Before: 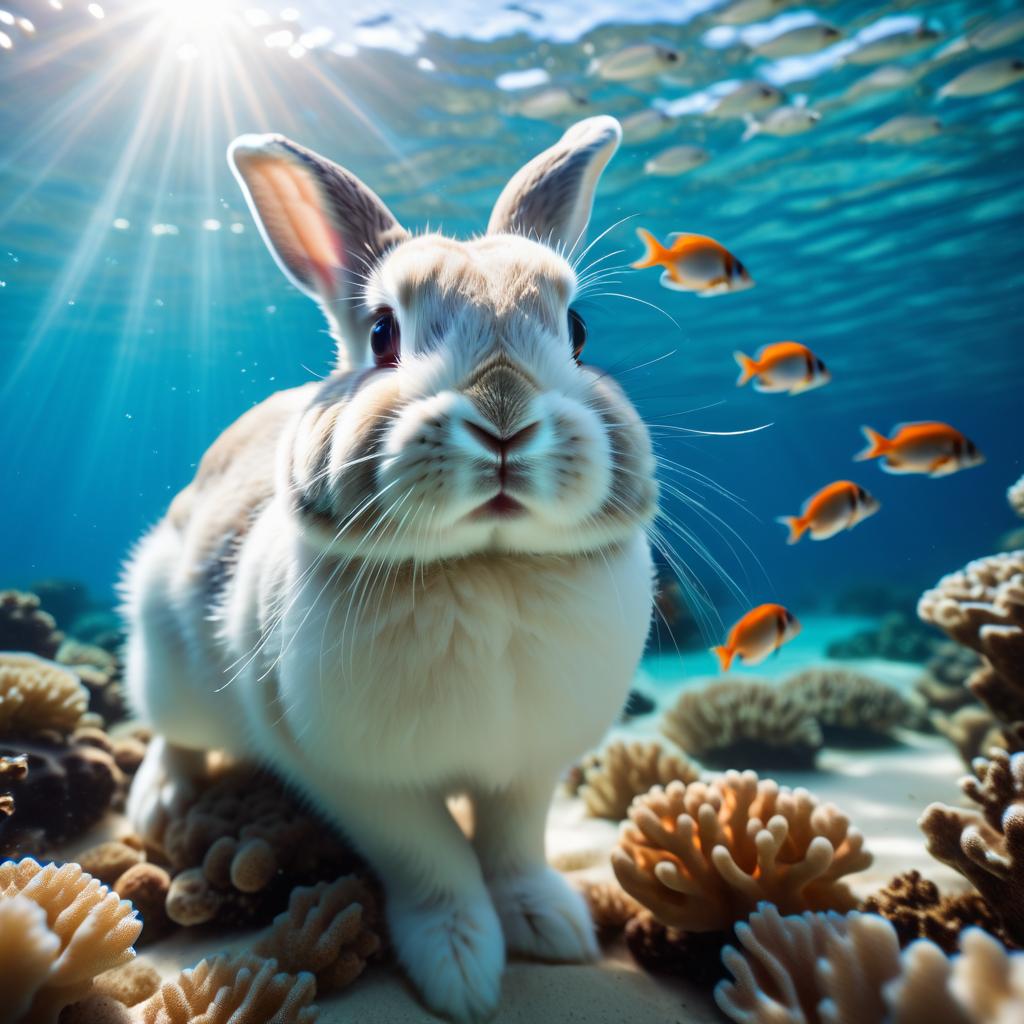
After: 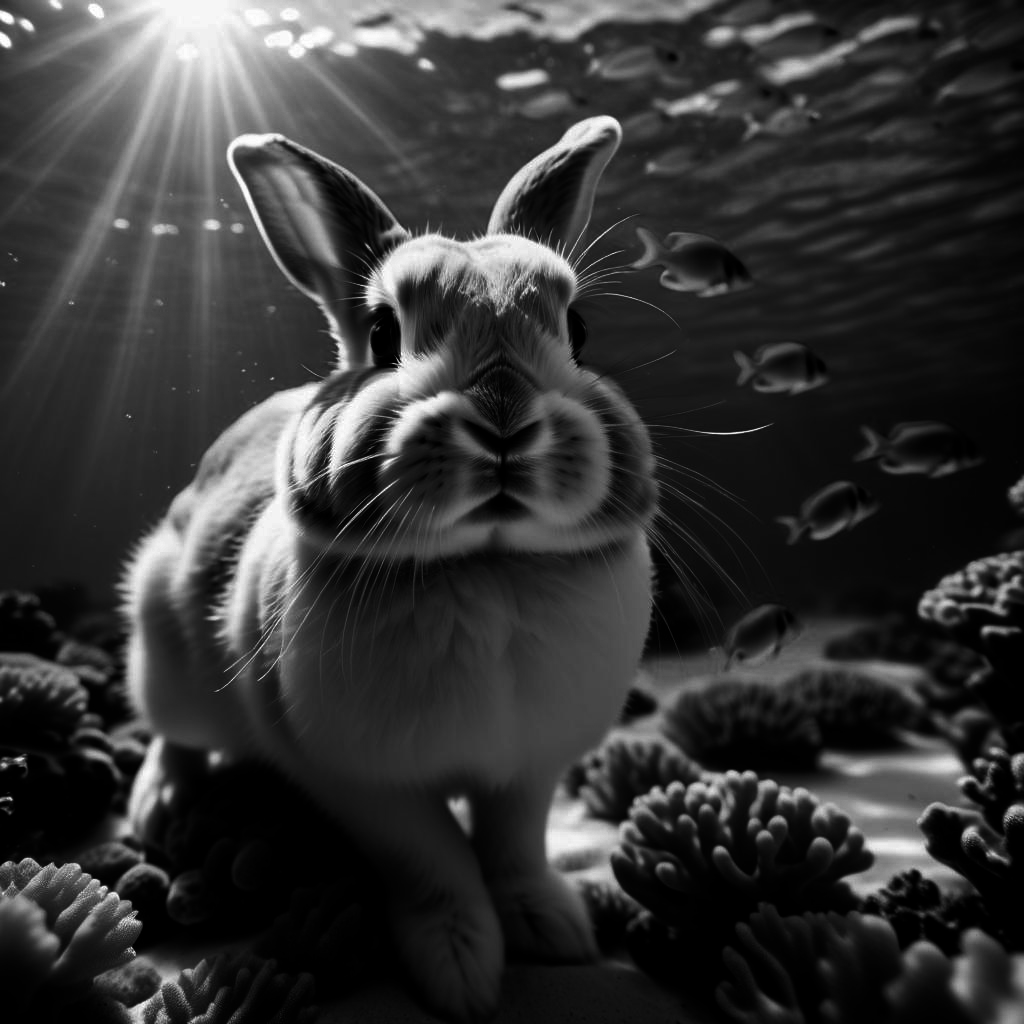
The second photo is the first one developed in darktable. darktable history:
contrast brightness saturation: contrast 0.02, brightness -1, saturation -1
exposure: compensate highlight preservation false
